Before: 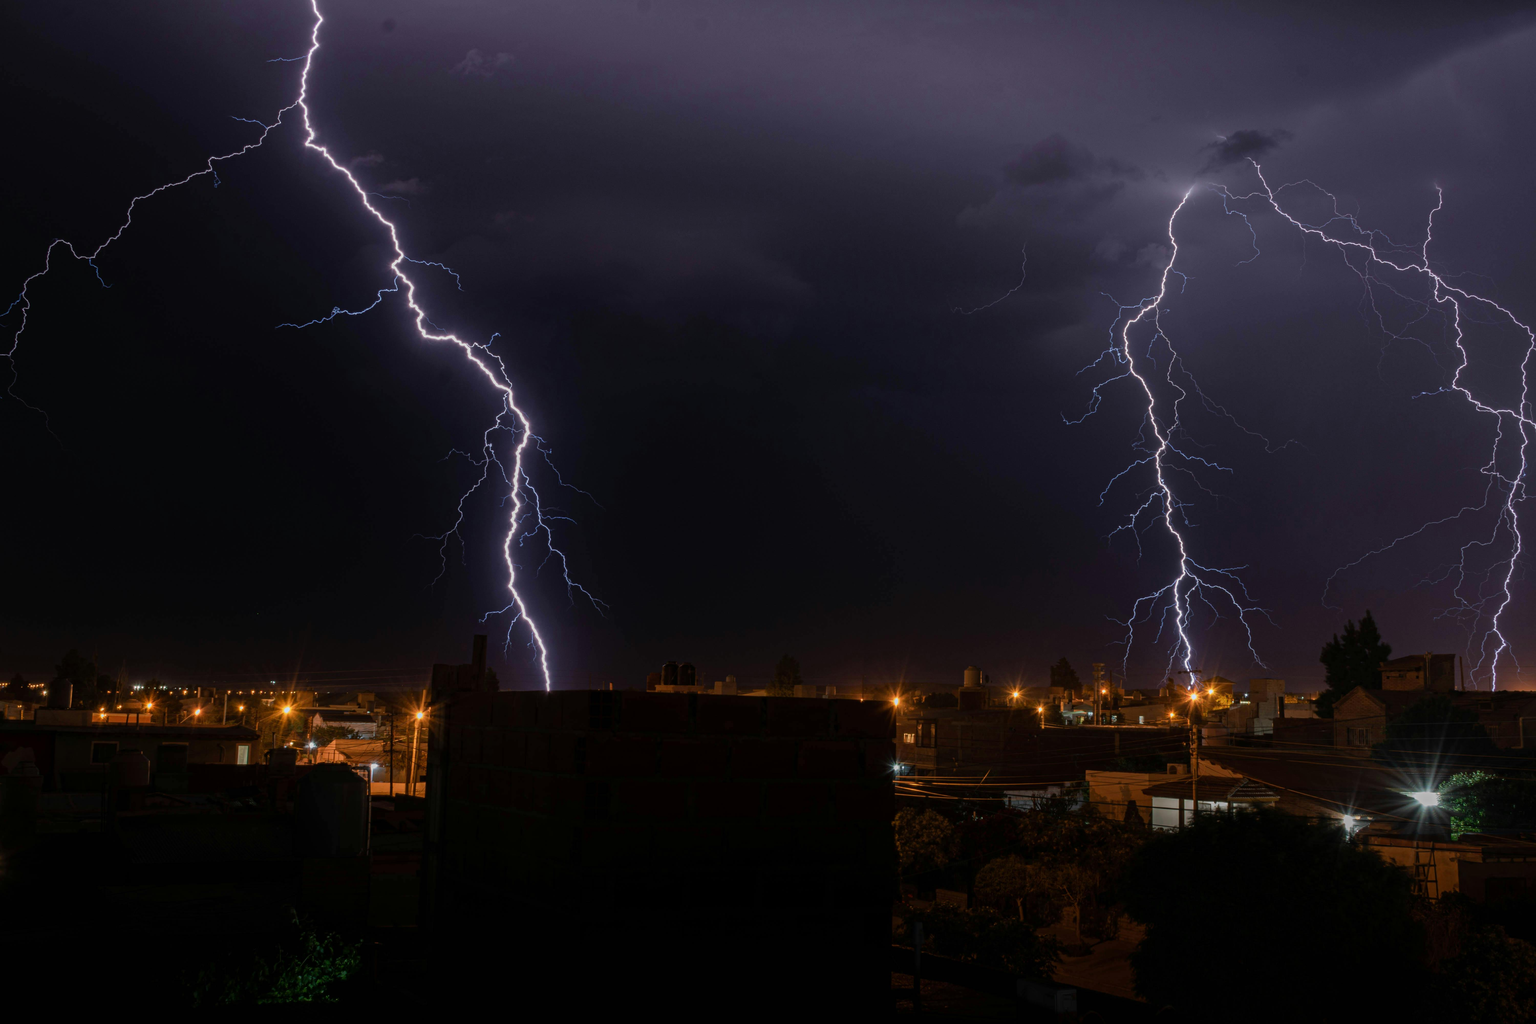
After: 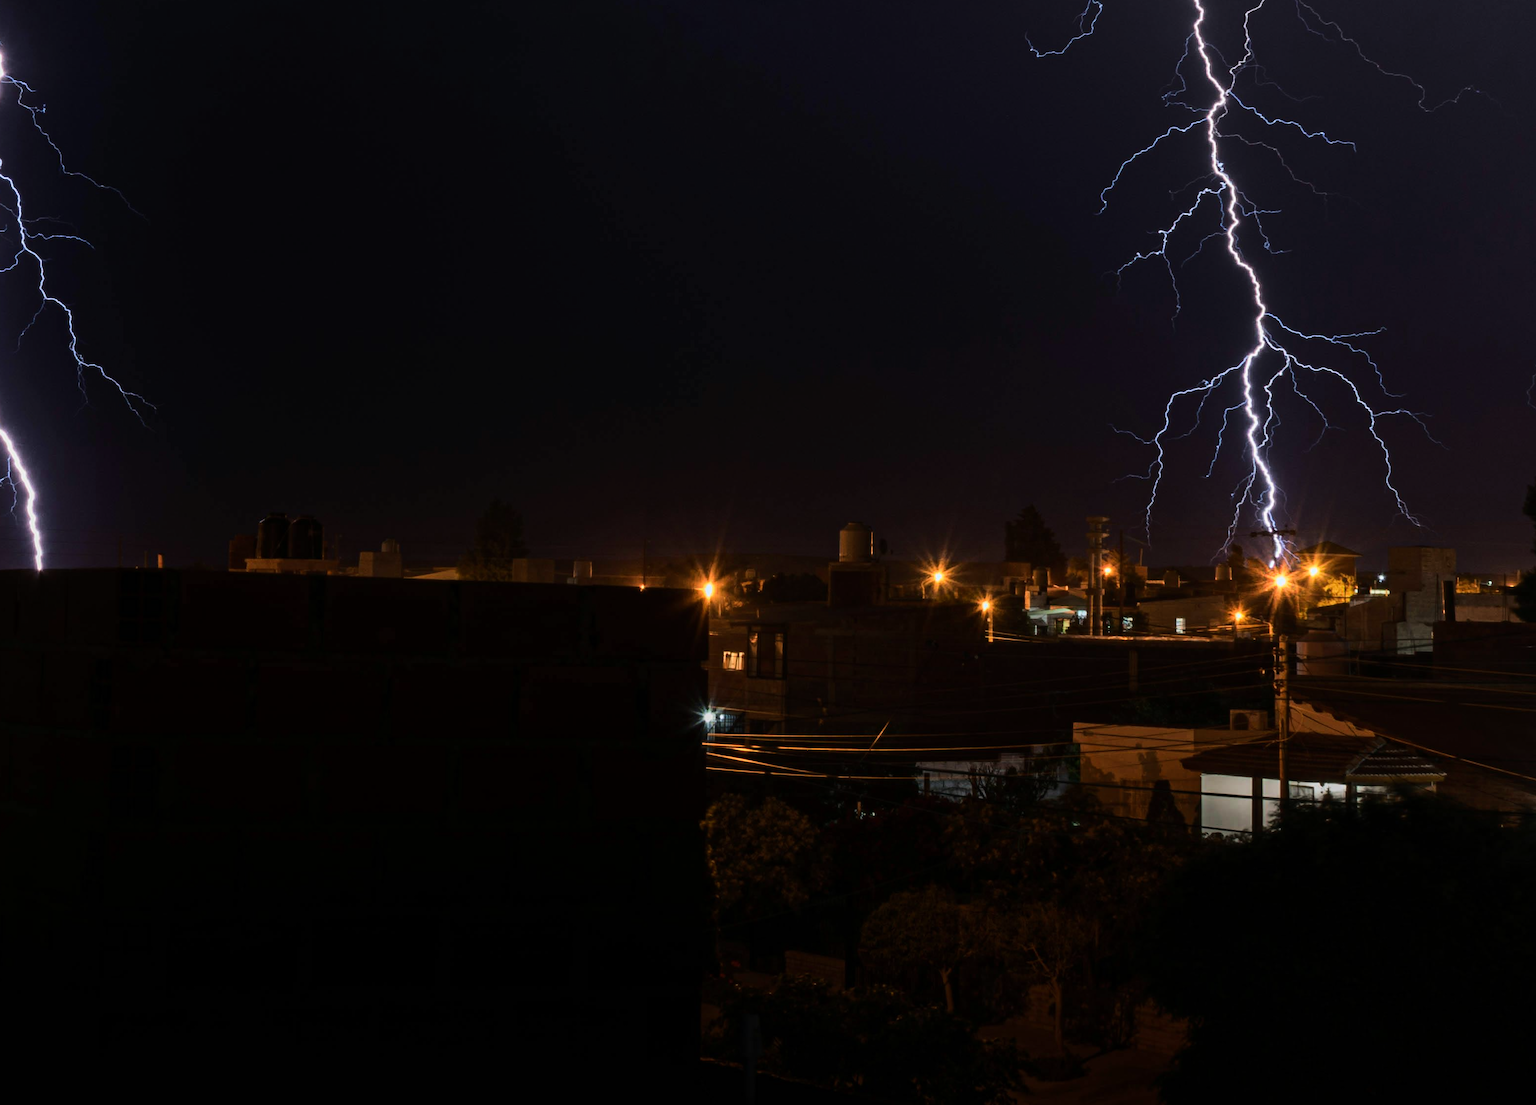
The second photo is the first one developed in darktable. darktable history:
base curve: curves: ch0 [(0, 0) (0.036, 0.025) (0.121, 0.166) (0.206, 0.329) (0.605, 0.79) (1, 1)]
crop: left 34.383%, top 38.574%, right 13.529%, bottom 5.291%
